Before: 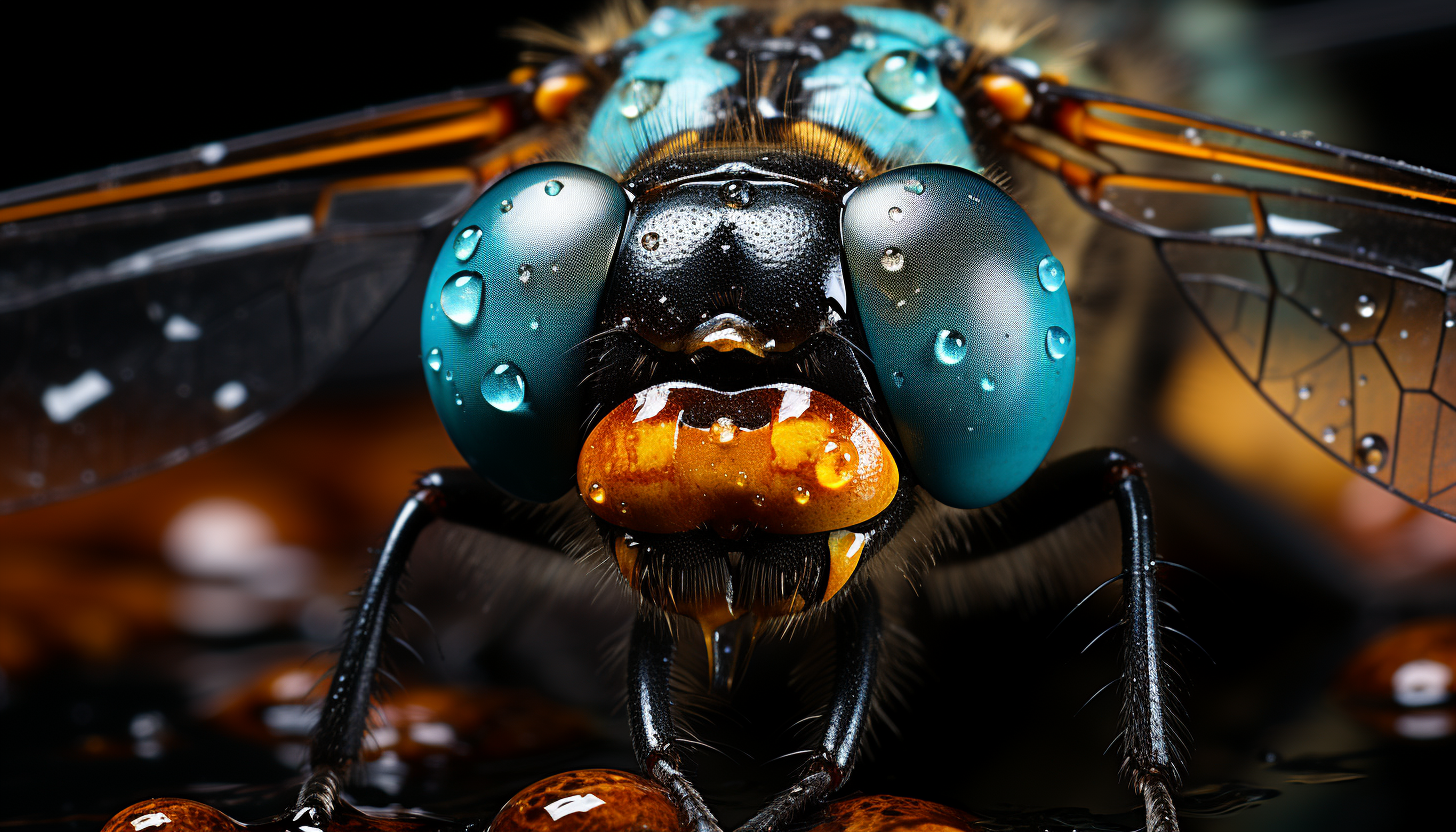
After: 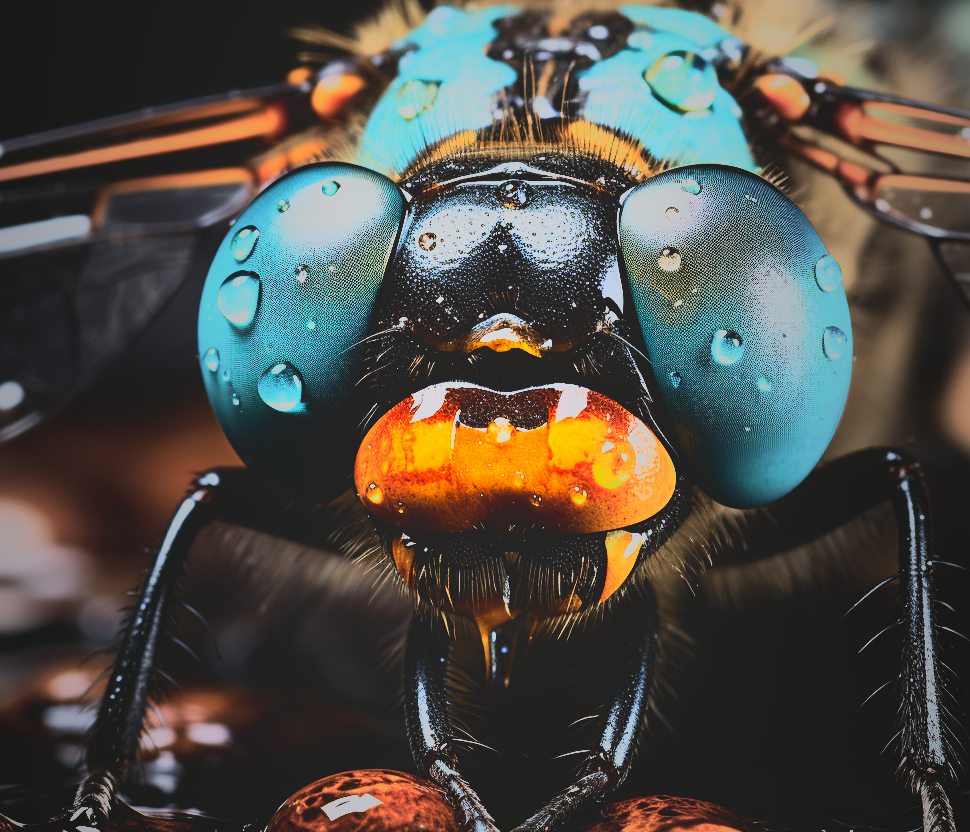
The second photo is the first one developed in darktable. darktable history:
tone equalizer: -8 EV -0.42 EV, -7 EV -0.368 EV, -6 EV -0.32 EV, -5 EV -0.193 EV, -3 EV 0.208 EV, -2 EV 0.356 EV, -1 EV 0.373 EV, +0 EV 0.44 EV, edges refinement/feathering 500, mask exposure compensation -1.57 EV, preserve details no
vignetting: fall-off start 19.15%, fall-off radius 137.81%, width/height ratio 0.62, shape 0.58
velvia: strength 36.27%
contrast brightness saturation: contrast -0.28
crop and rotate: left 15.34%, right 18.011%
exposure: black level correction 0, exposure 0.599 EV, compensate exposure bias true, compensate highlight preservation false
base curve: curves: ch0 [(0, 0) (0.007, 0.004) (0.027, 0.03) (0.046, 0.07) (0.207, 0.54) (0.442, 0.872) (0.673, 0.972) (1, 1)]
